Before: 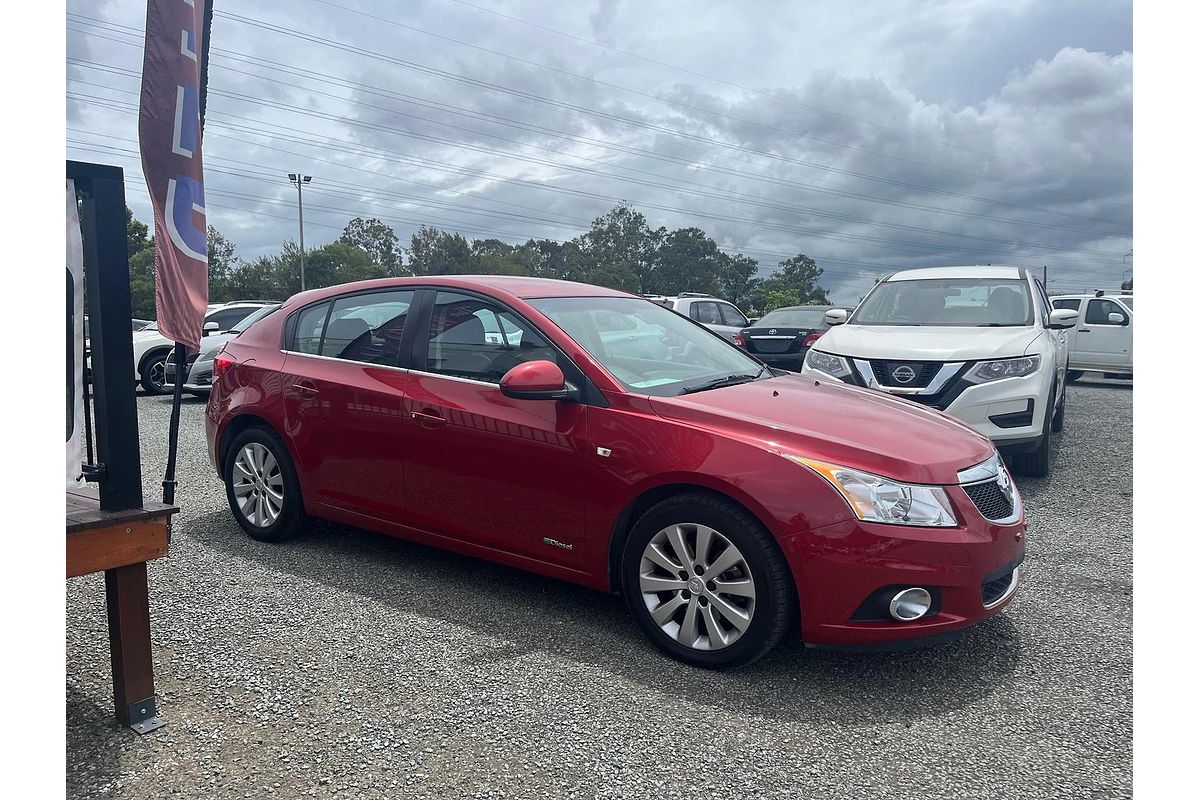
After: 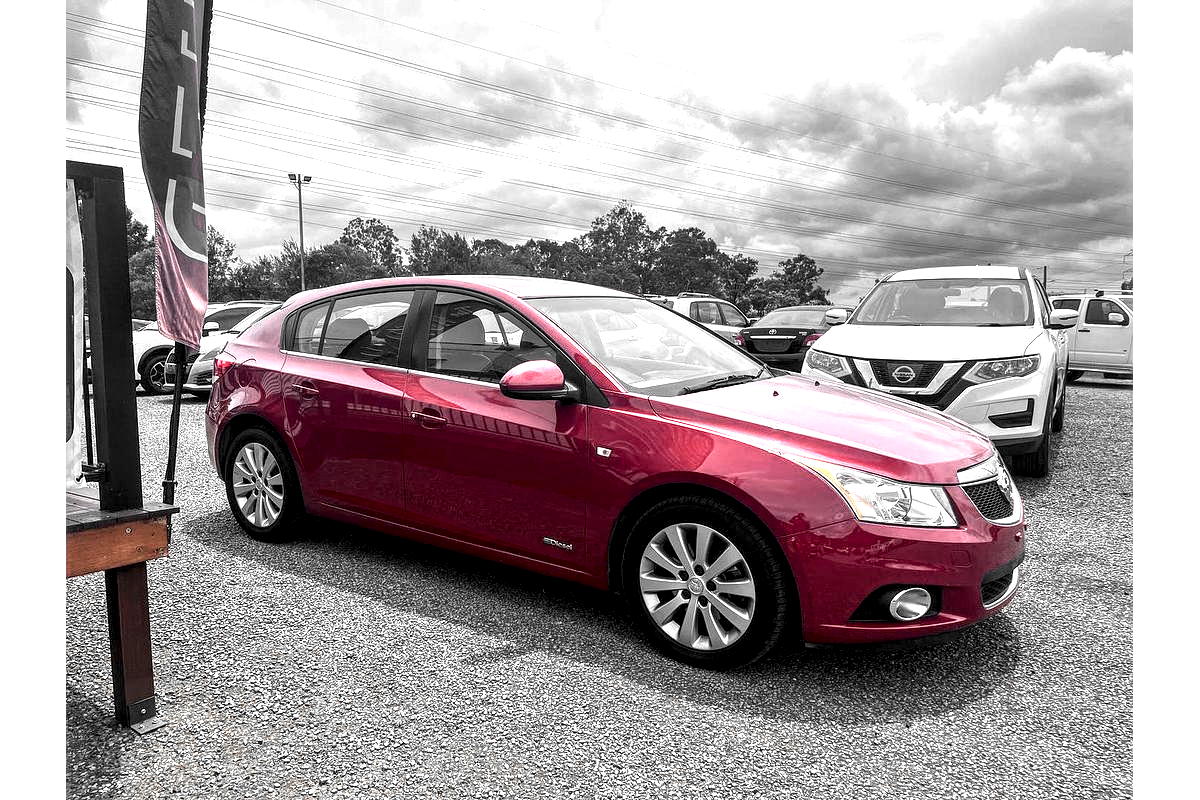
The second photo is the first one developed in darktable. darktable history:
local contrast: highlights 80%, shadows 57%, detail 175%, midtone range 0.602
color zones: curves: ch0 [(0, 0.65) (0.096, 0.644) (0.221, 0.539) (0.429, 0.5) (0.571, 0.5) (0.714, 0.5) (0.857, 0.5) (1, 0.65)]; ch1 [(0, 0.5) (0.143, 0.5) (0.257, -0.002) (0.429, 0.04) (0.571, -0.001) (0.714, -0.015) (0.857, 0.024) (1, 0.5)]
exposure: black level correction 0, exposure 0.7 EV, compensate exposure bias true, compensate highlight preservation false
